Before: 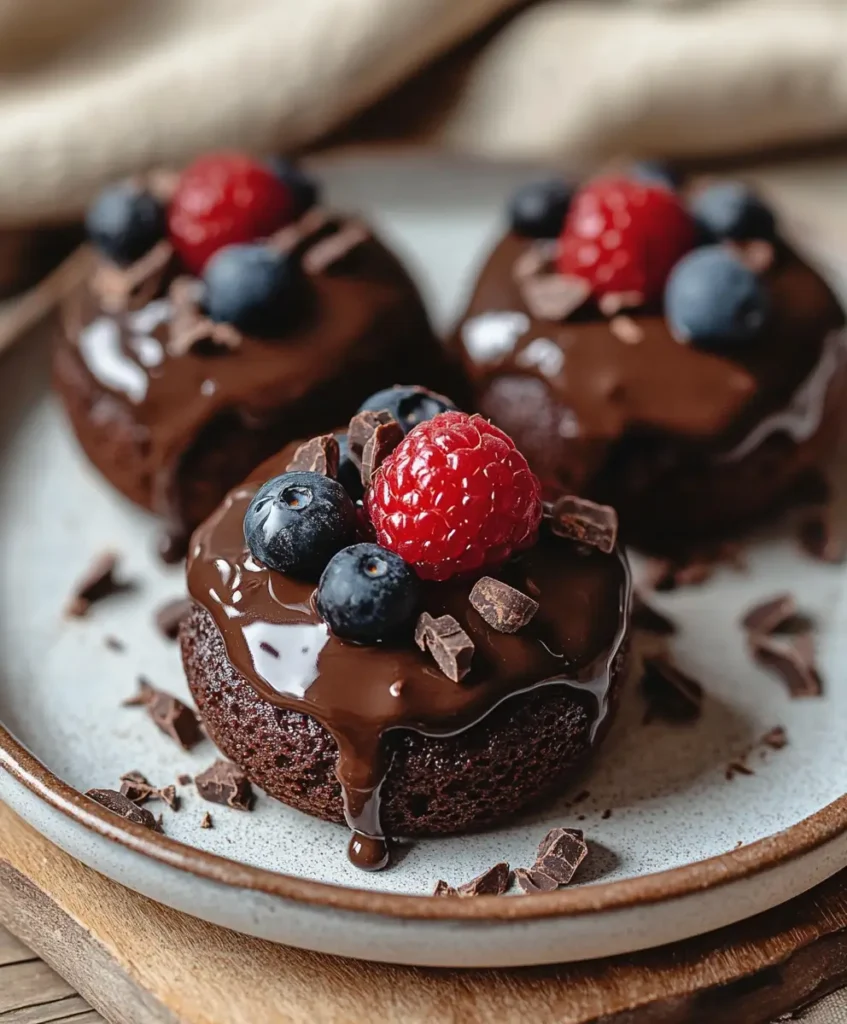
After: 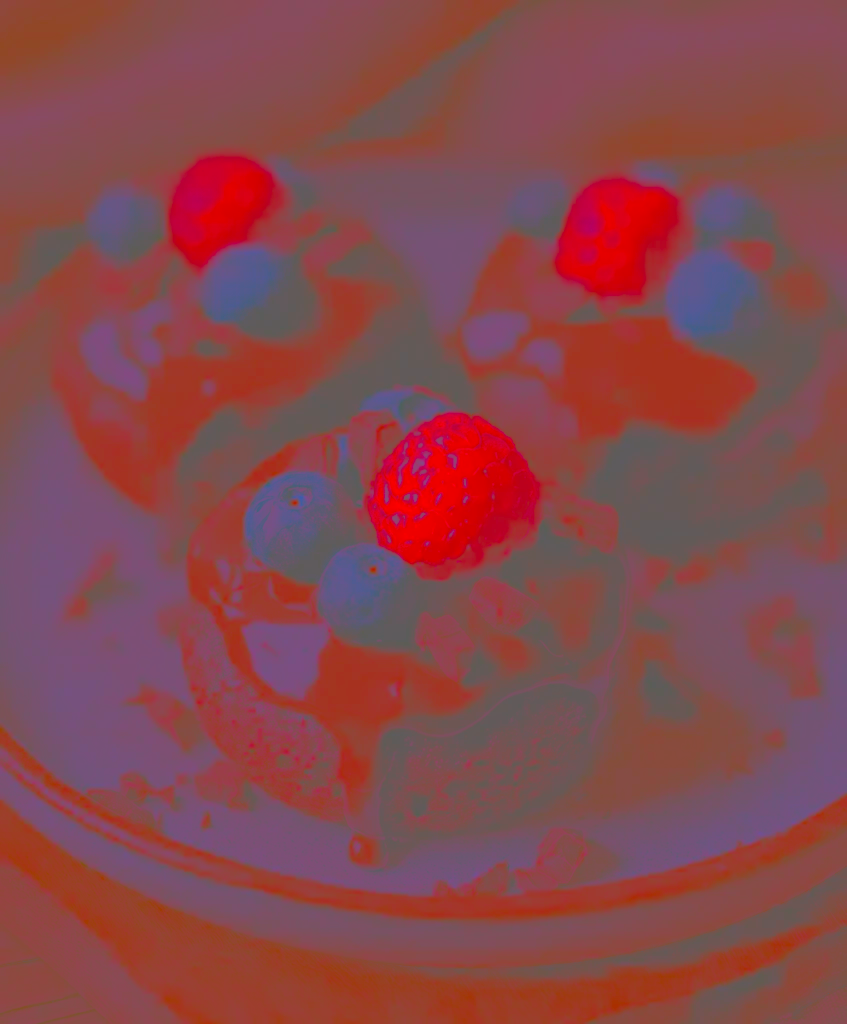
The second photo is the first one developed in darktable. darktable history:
color zones: curves: ch1 [(0.077, 0.436) (0.25, 0.5) (0.75, 0.5)]
white balance: red 1.188, blue 1.11
contrast brightness saturation: contrast -0.99, brightness -0.17, saturation 0.75
